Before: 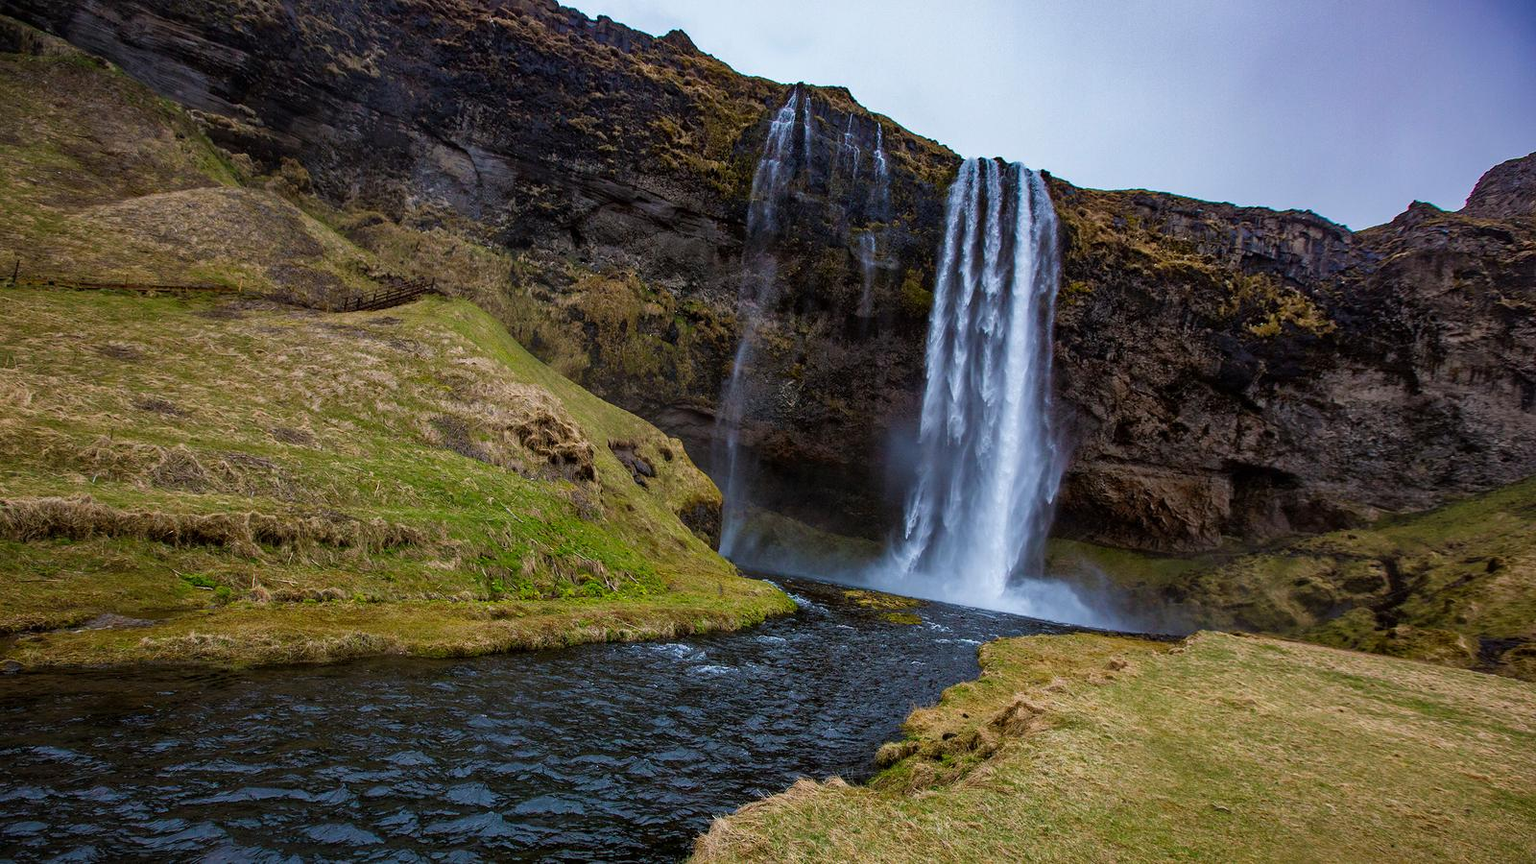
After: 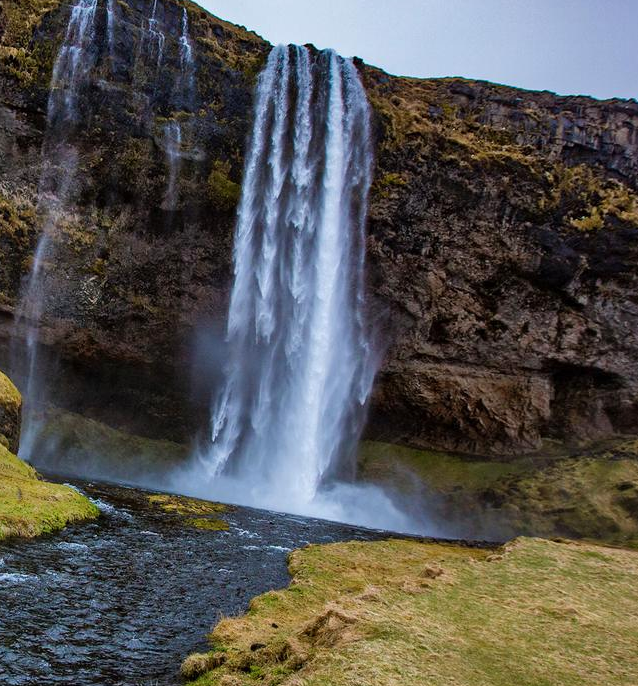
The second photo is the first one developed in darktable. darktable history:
crop: left 45.721%, top 13.393%, right 14.118%, bottom 10.01%
shadows and highlights: radius 133.83, soften with gaussian
